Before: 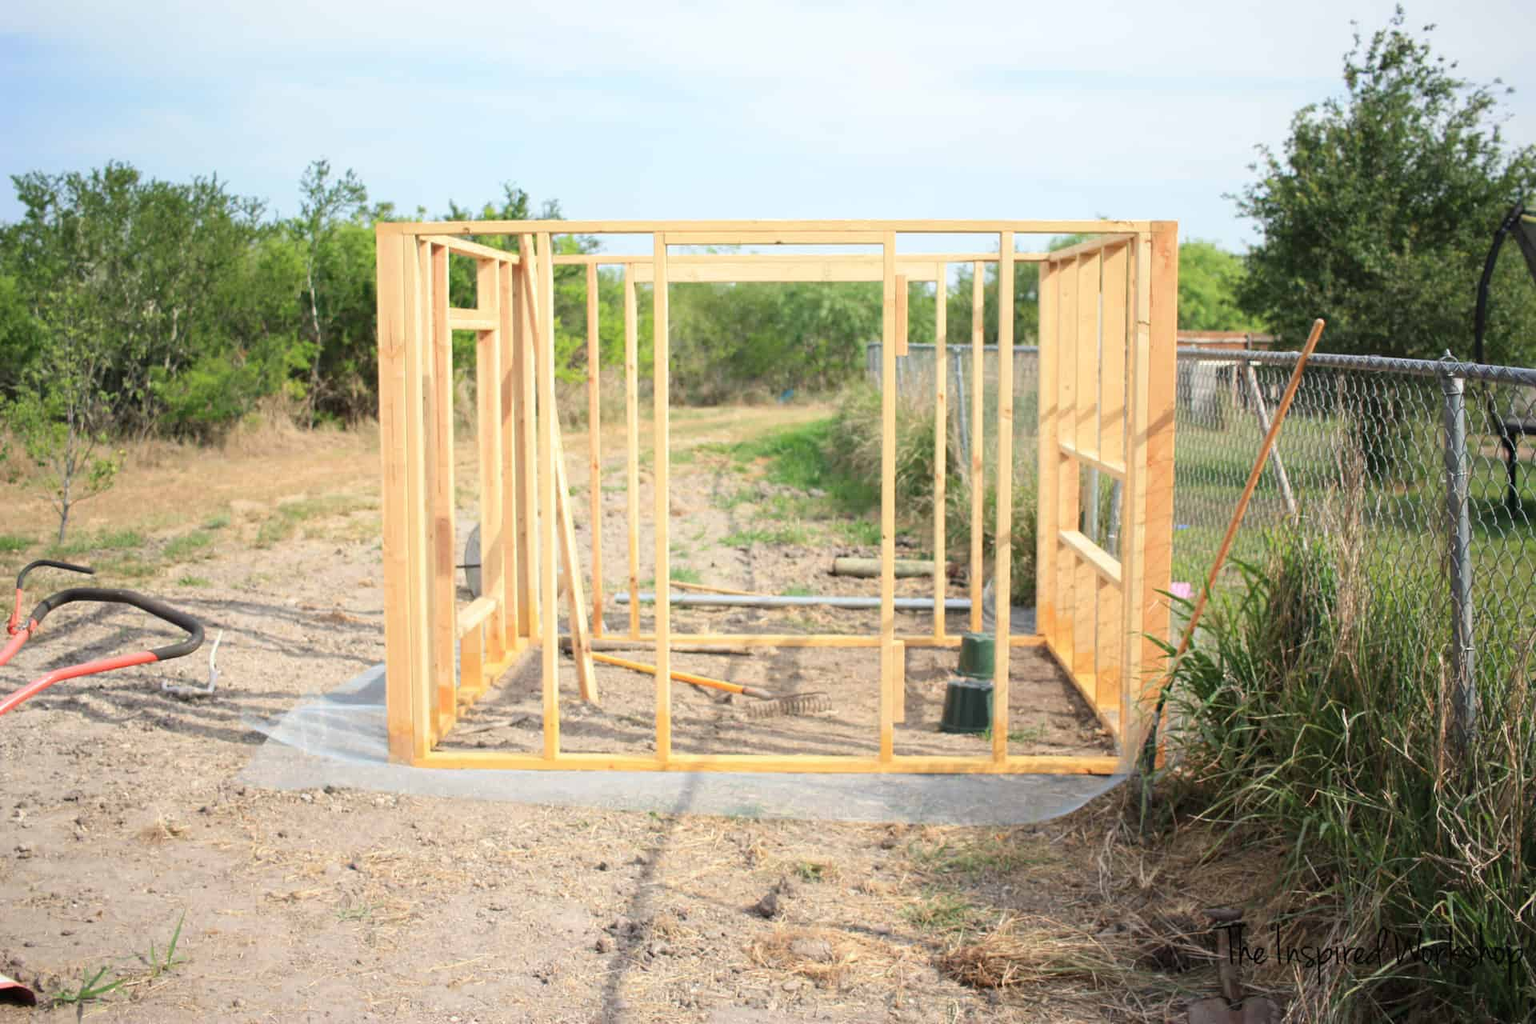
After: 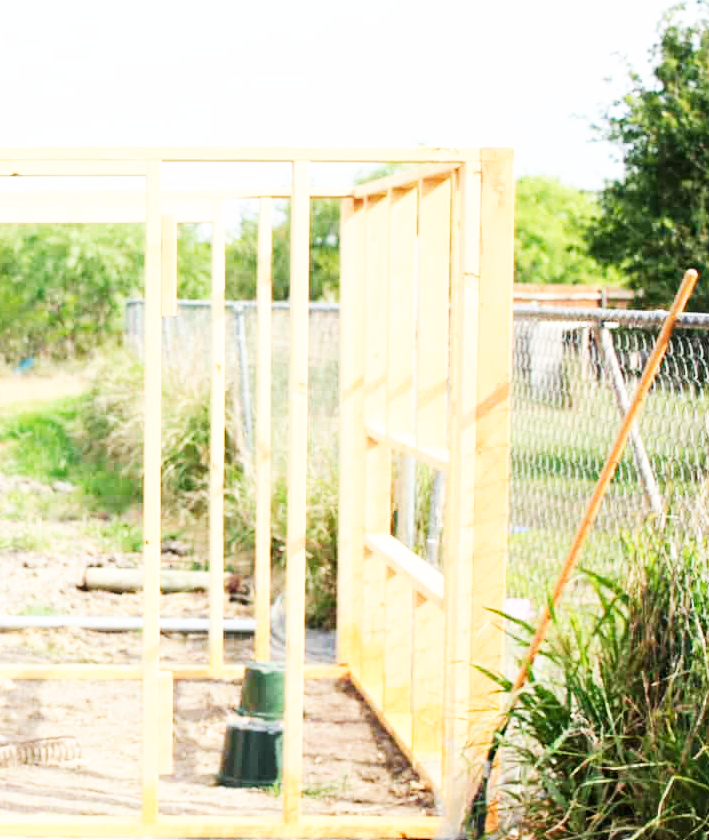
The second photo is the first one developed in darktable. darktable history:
base curve: curves: ch0 [(0, 0) (0.007, 0.004) (0.027, 0.03) (0.046, 0.07) (0.207, 0.54) (0.442, 0.872) (0.673, 0.972) (1, 1)], preserve colors none
crop and rotate: left 49.936%, top 10.094%, right 13.136%, bottom 24.256%
